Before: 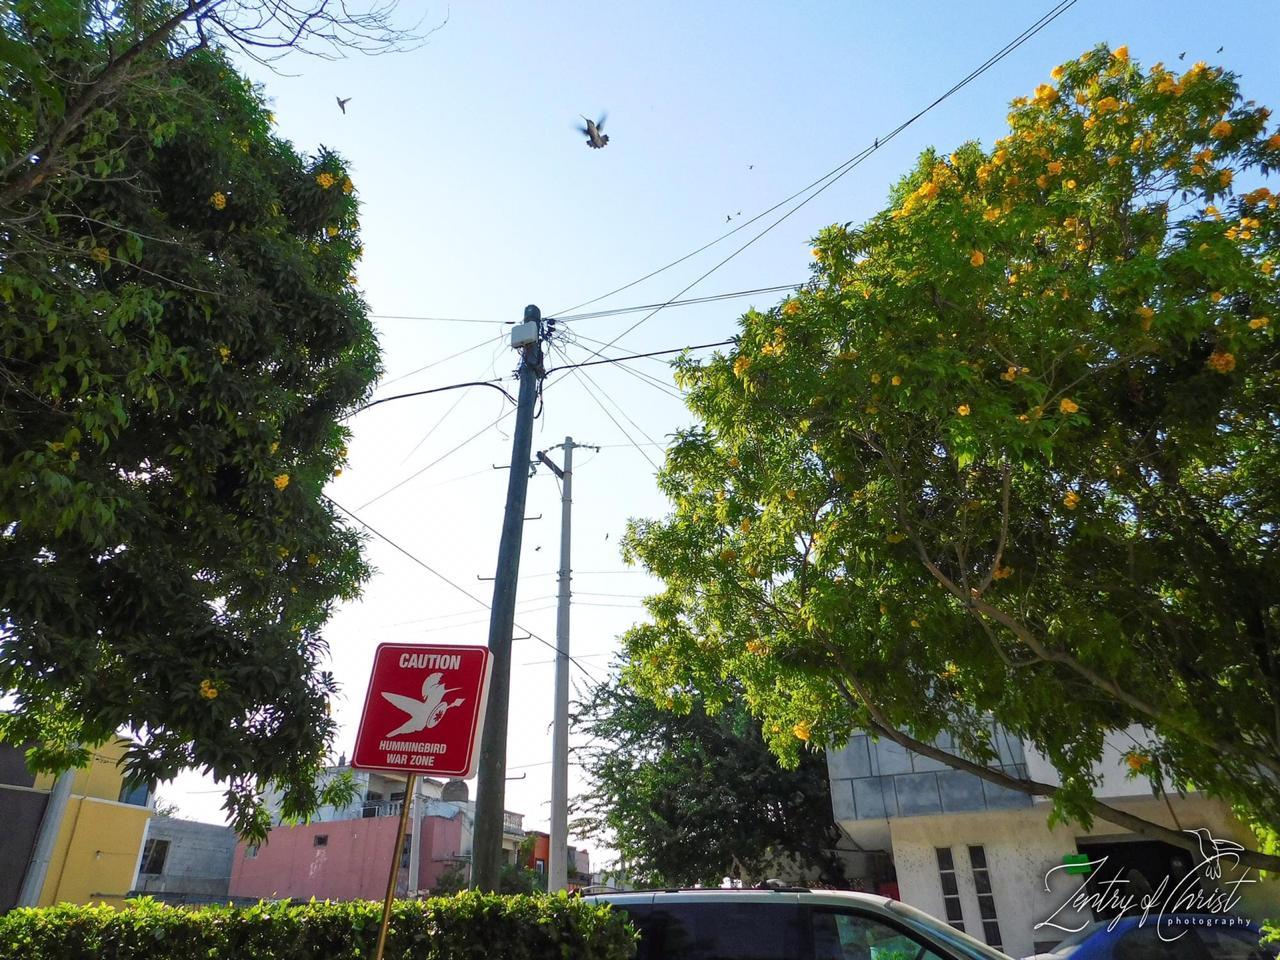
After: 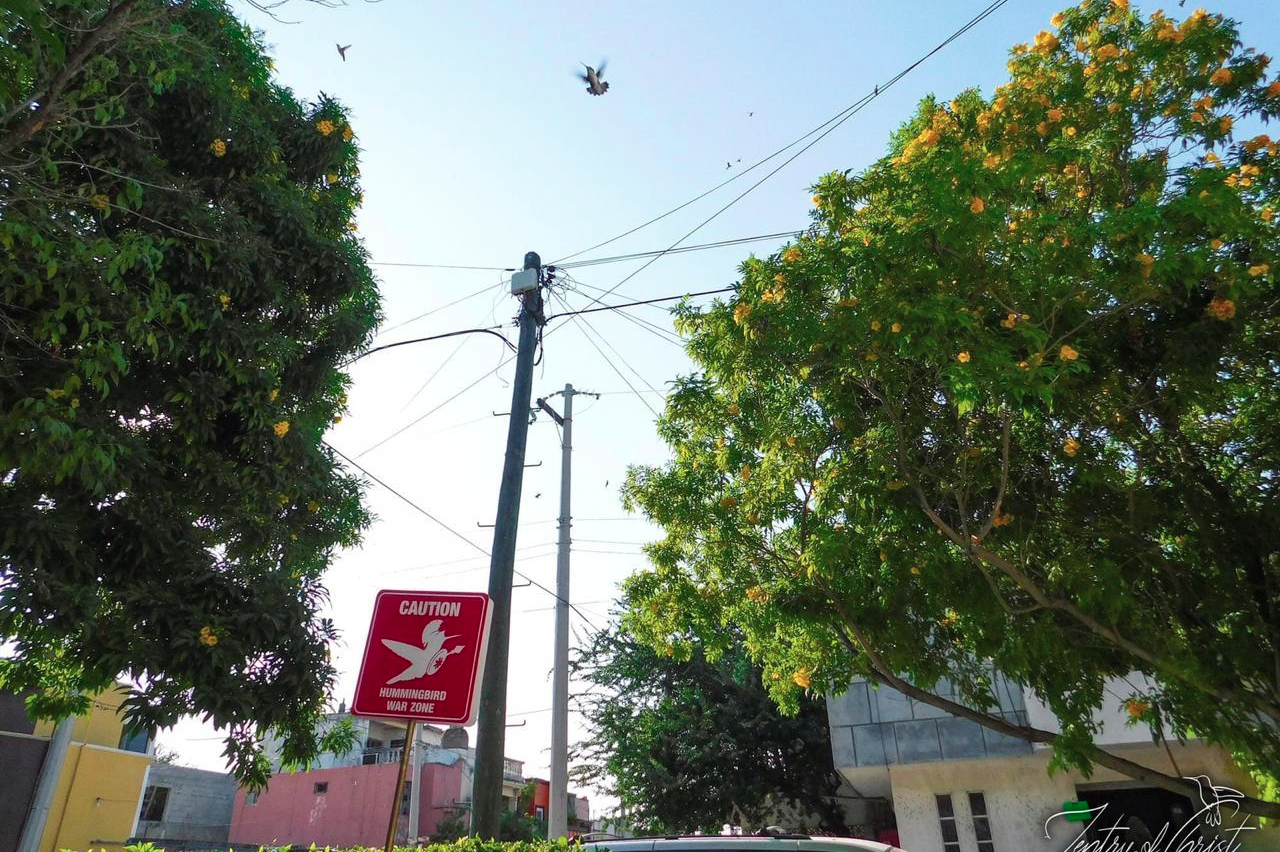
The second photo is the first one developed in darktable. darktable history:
color contrast: blue-yellow contrast 0.7
crop and rotate: top 5.609%, bottom 5.609%
color balance rgb: perceptual saturation grading › global saturation 20%, global vibrance 20%
